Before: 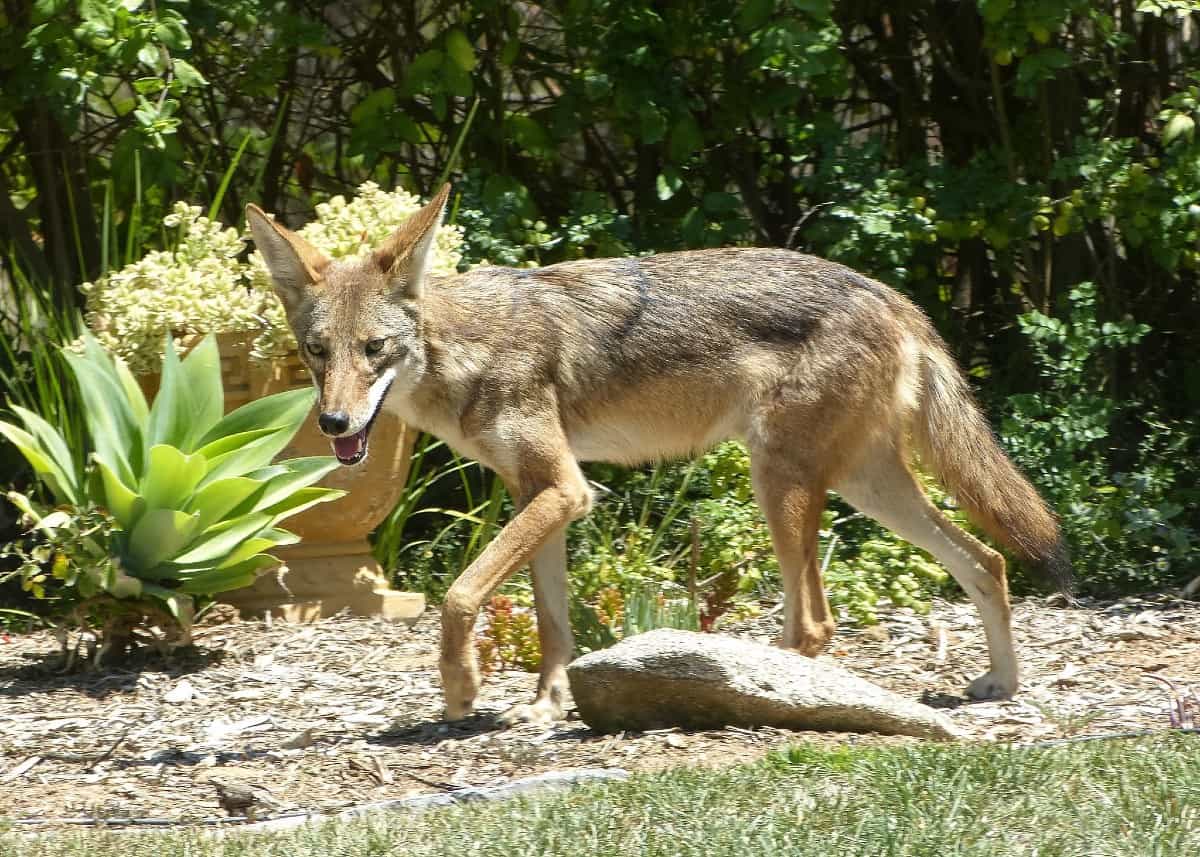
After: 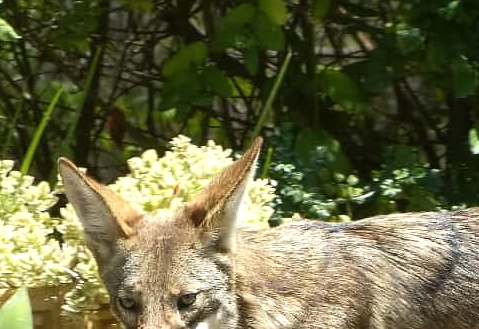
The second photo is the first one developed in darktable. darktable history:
tone equalizer: -8 EV -0.001 EV, -7 EV 0.003 EV, -6 EV -0.004 EV, -5 EV -0.013 EV, -4 EV -0.078 EV, -3 EV -0.227 EV, -2 EV -0.264 EV, -1 EV 0.103 EV, +0 EV 0.314 EV
exposure: exposure -0.04 EV, compensate highlight preservation false
crop: left 15.704%, top 5.457%, right 44.304%, bottom 56.041%
